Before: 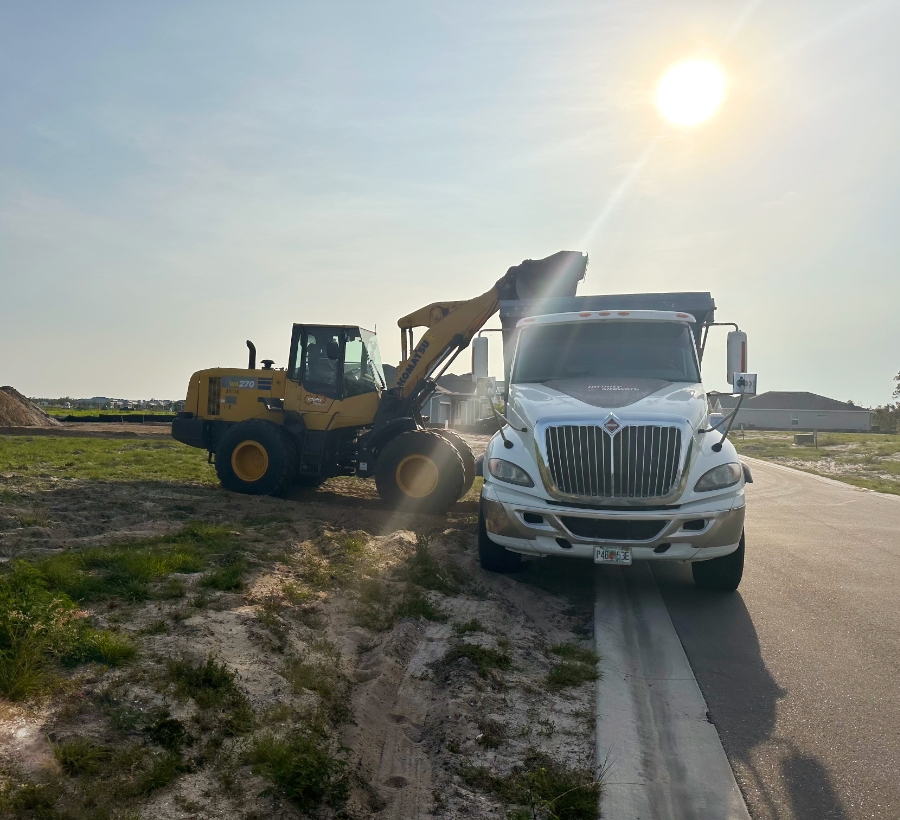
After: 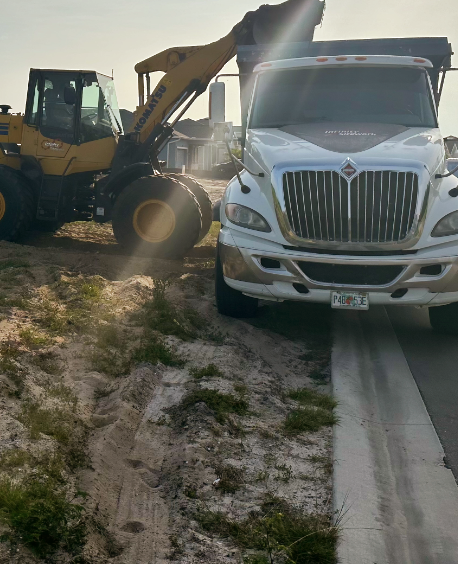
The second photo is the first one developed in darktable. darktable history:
shadows and highlights: soften with gaussian
color balance: mode lift, gamma, gain (sRGB), lift [1, 0.99, 1.01, 0.992], gamma [1, 1.037, 0.974, 0.963]
crop and rotate: left 29.237%, top 31.152%, right 19.807%
